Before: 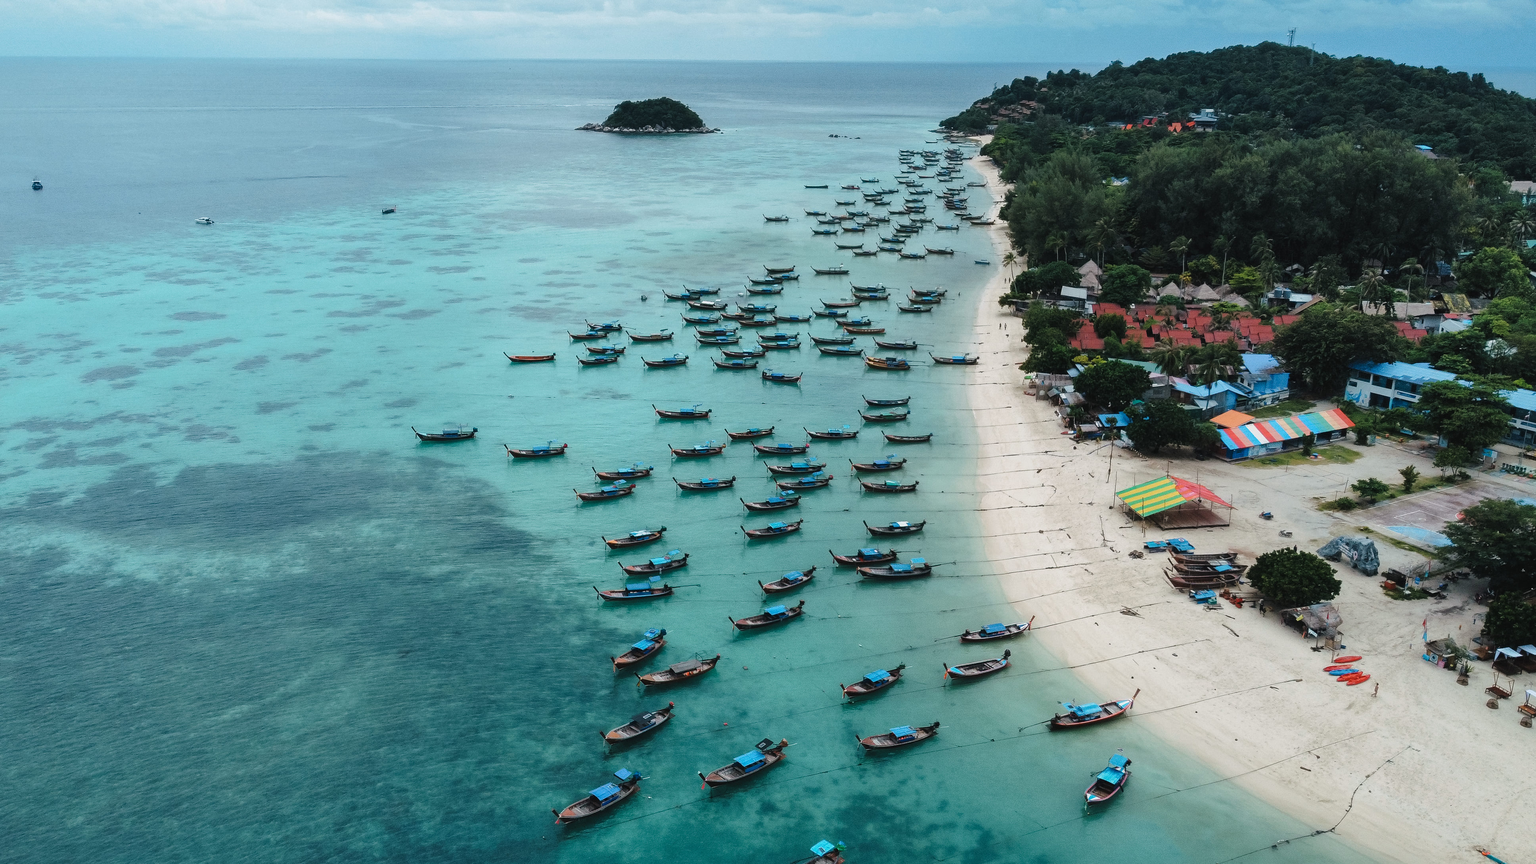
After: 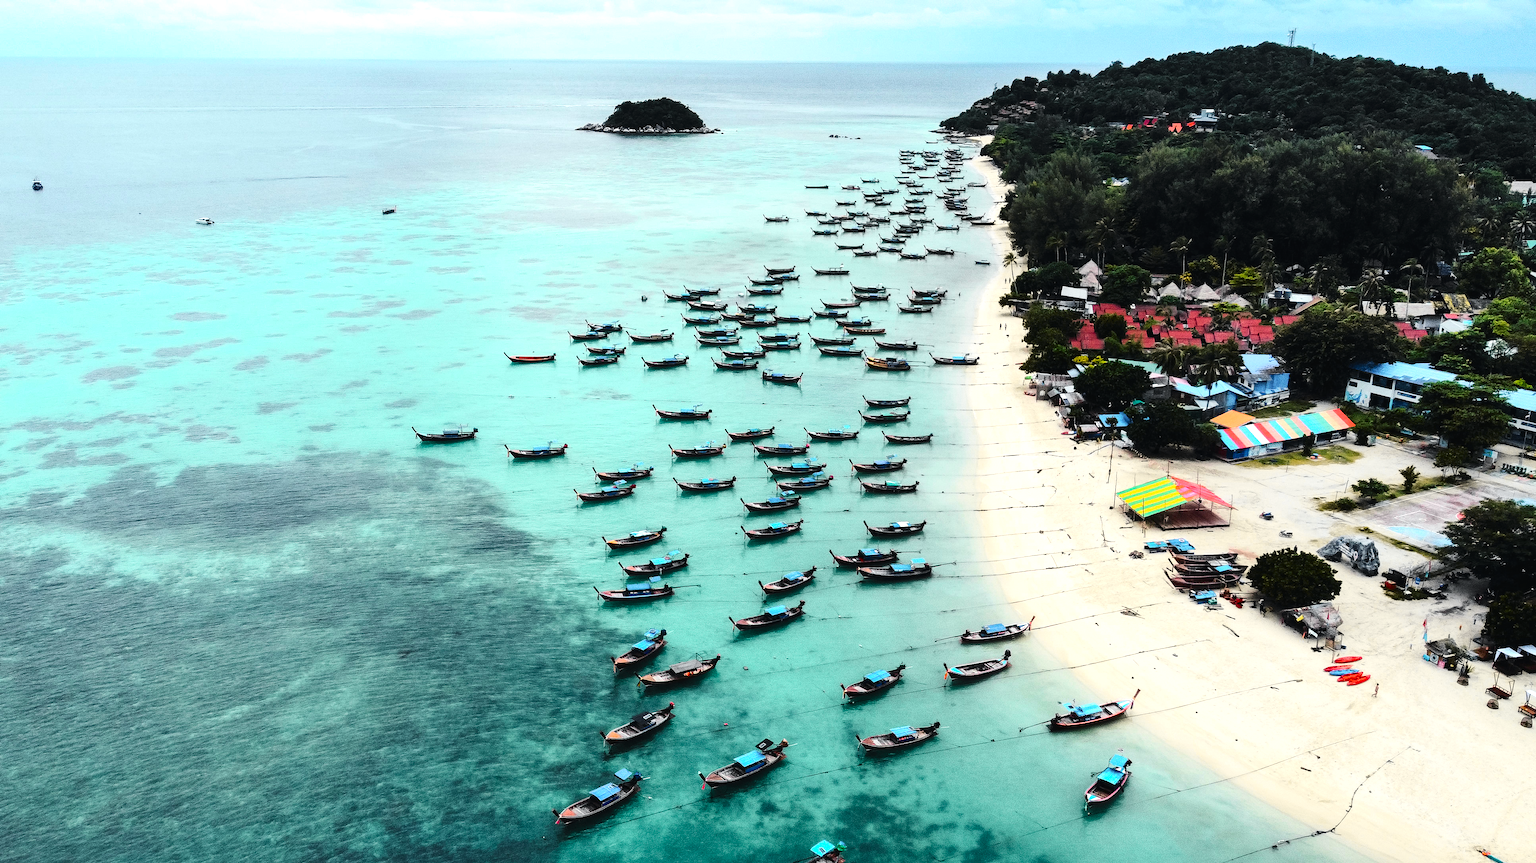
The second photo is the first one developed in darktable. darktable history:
exposure: compensate highlight preservation false
tone curve: curves: ch0 [(0, 0.012) (0.036, 0.035) (0.274, 0.288) (0.504, 0.536) (0.844, 0.84) (1, 0.983)]; ch1 [(0, 0) (0.389, 0.403) (0.462, 0.486) (0.499, 0.498) (0.511, 0.502) (0.536, 0.547) (0.579, 0.578) (0.626, 0.645) (0.749, 0.781) (1, 1)]; ch2 [(0, 0) (0.457, 0.486) (0.5, 0.5) (0.557, 0.561) (0.614, 0.622) (0.704, 0.732) (1, 1)], color space Lab, independent channels, preserve colors none
contrast brightness saturation: contrast 0.298
color balance rgb: shadows lift › chroma 2.927%, shadows lift › hue 279.31°, highlights gain › chroma 1.028%, highlights gain › hue 68.55°, perceptual saturation grading › global saturation 25.607%, perceptual brilliance grading › global brilliance 19.453%, contrast 4.917%
